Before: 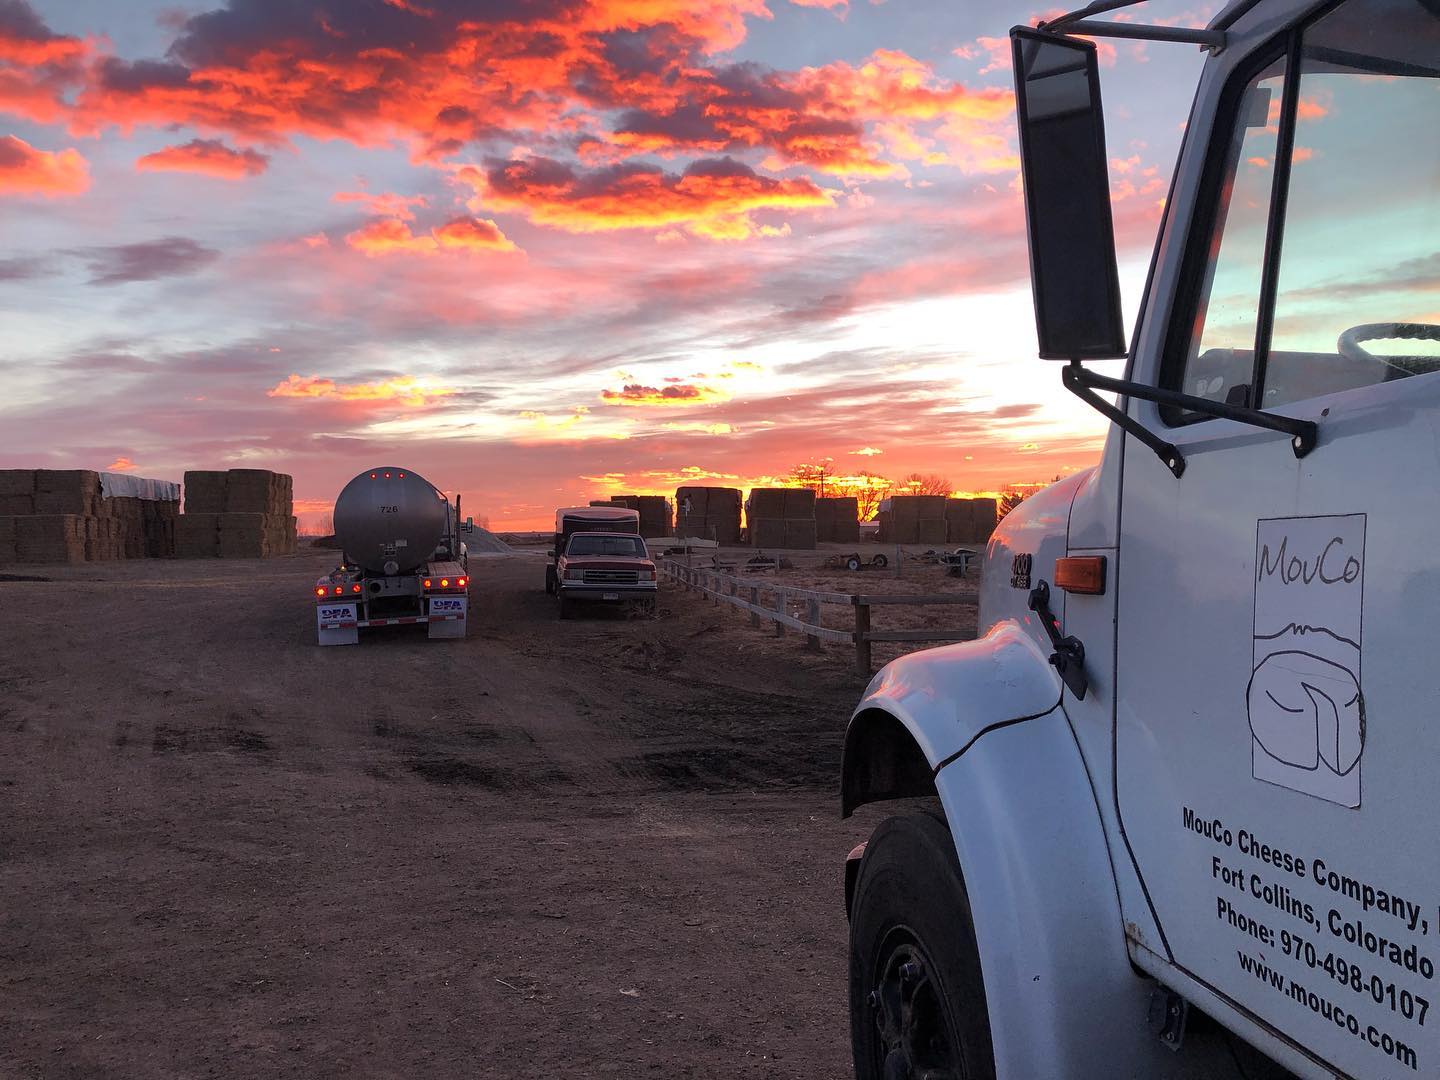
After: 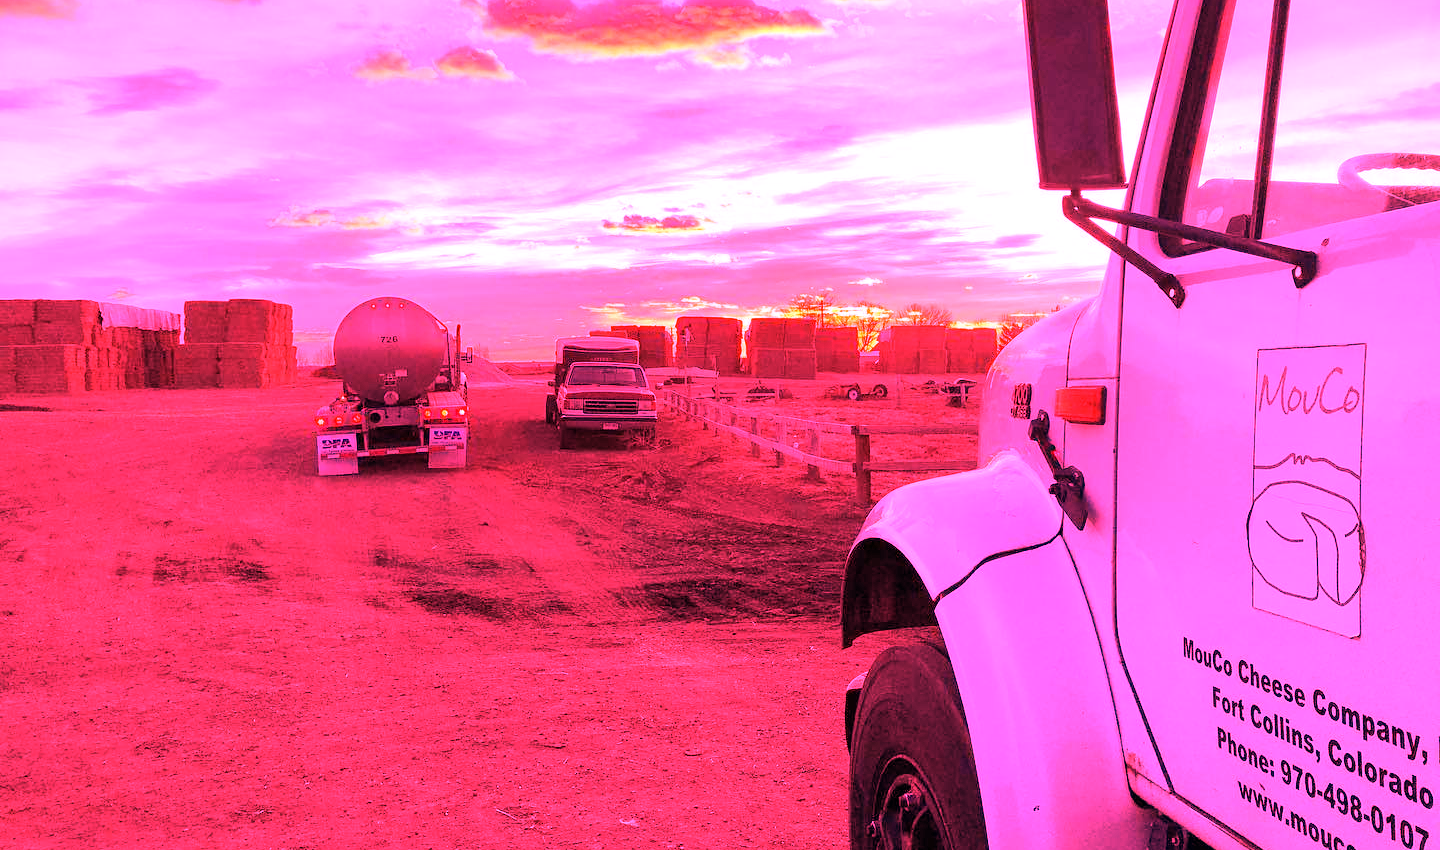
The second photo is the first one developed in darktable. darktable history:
white balance: red 4.26, blue 1.802
crop and rotate: top 15.774%, bottom 5.506%
